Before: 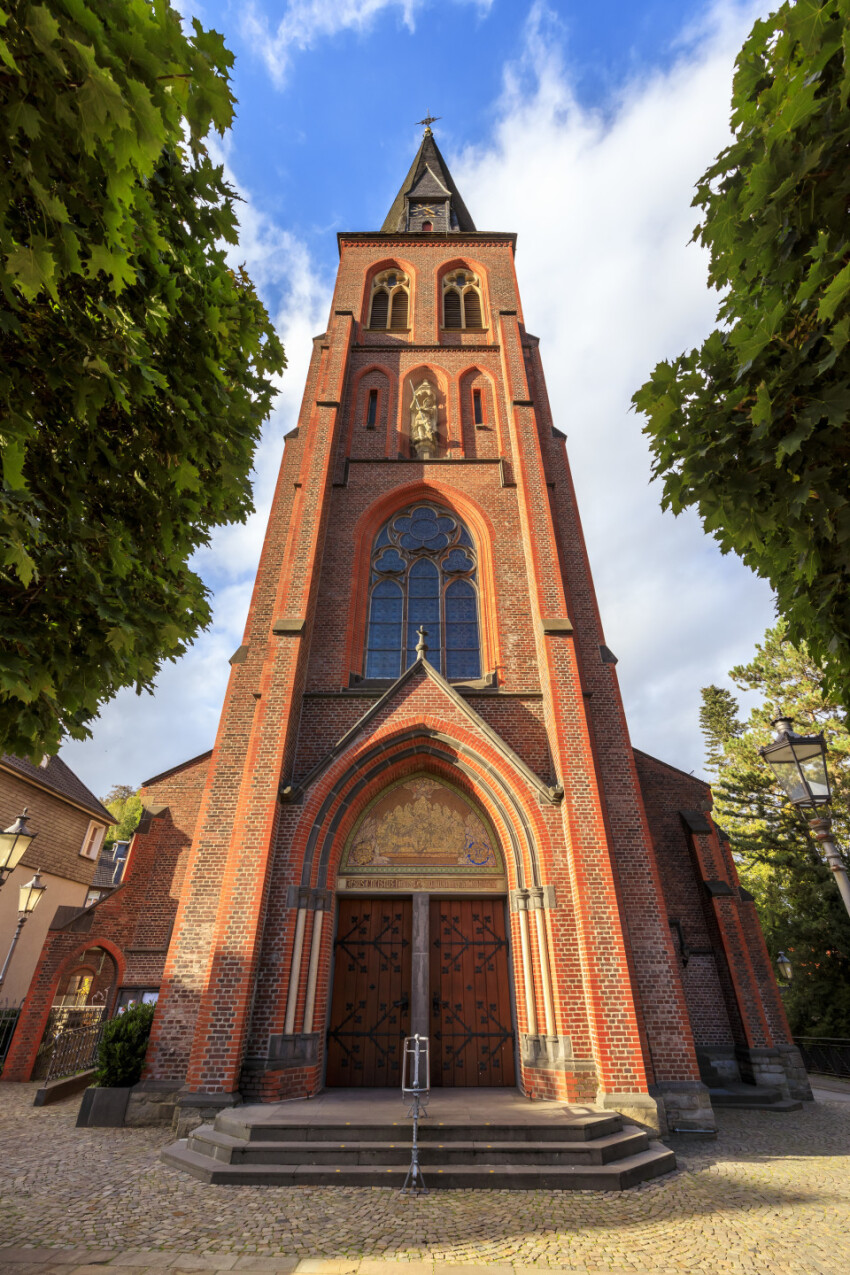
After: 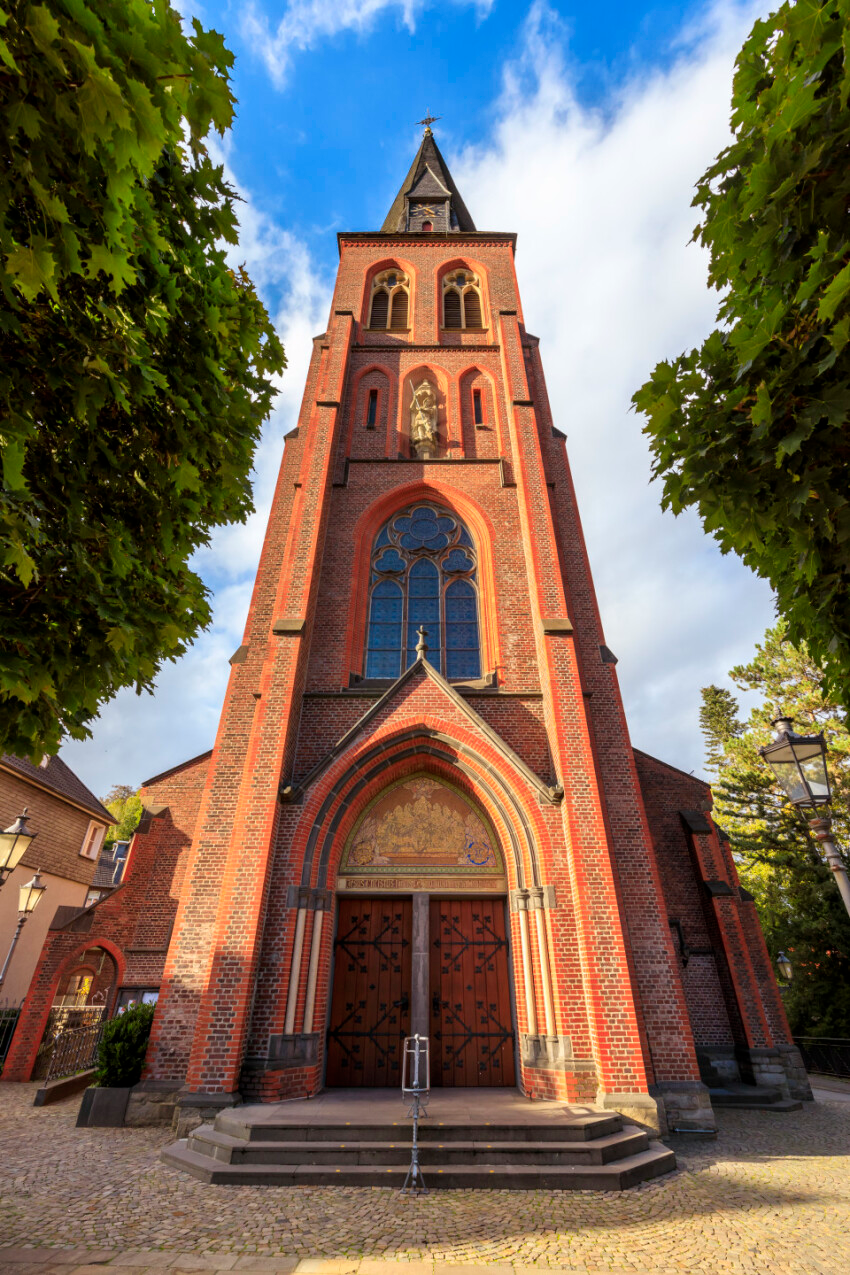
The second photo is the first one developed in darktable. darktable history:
color calibration: output R [1.003, 0.027, -0.041, 0], output G [-0.018, 1.043, -0.038, 0], output B [0.071, -0.086, 1.017, 0], gray › normalize channels true, illuminant same as pipeline (D50), adaptation XYZ, x 0.346, y 0.358, temperature 5014.96 K, gamut compression 0.025
